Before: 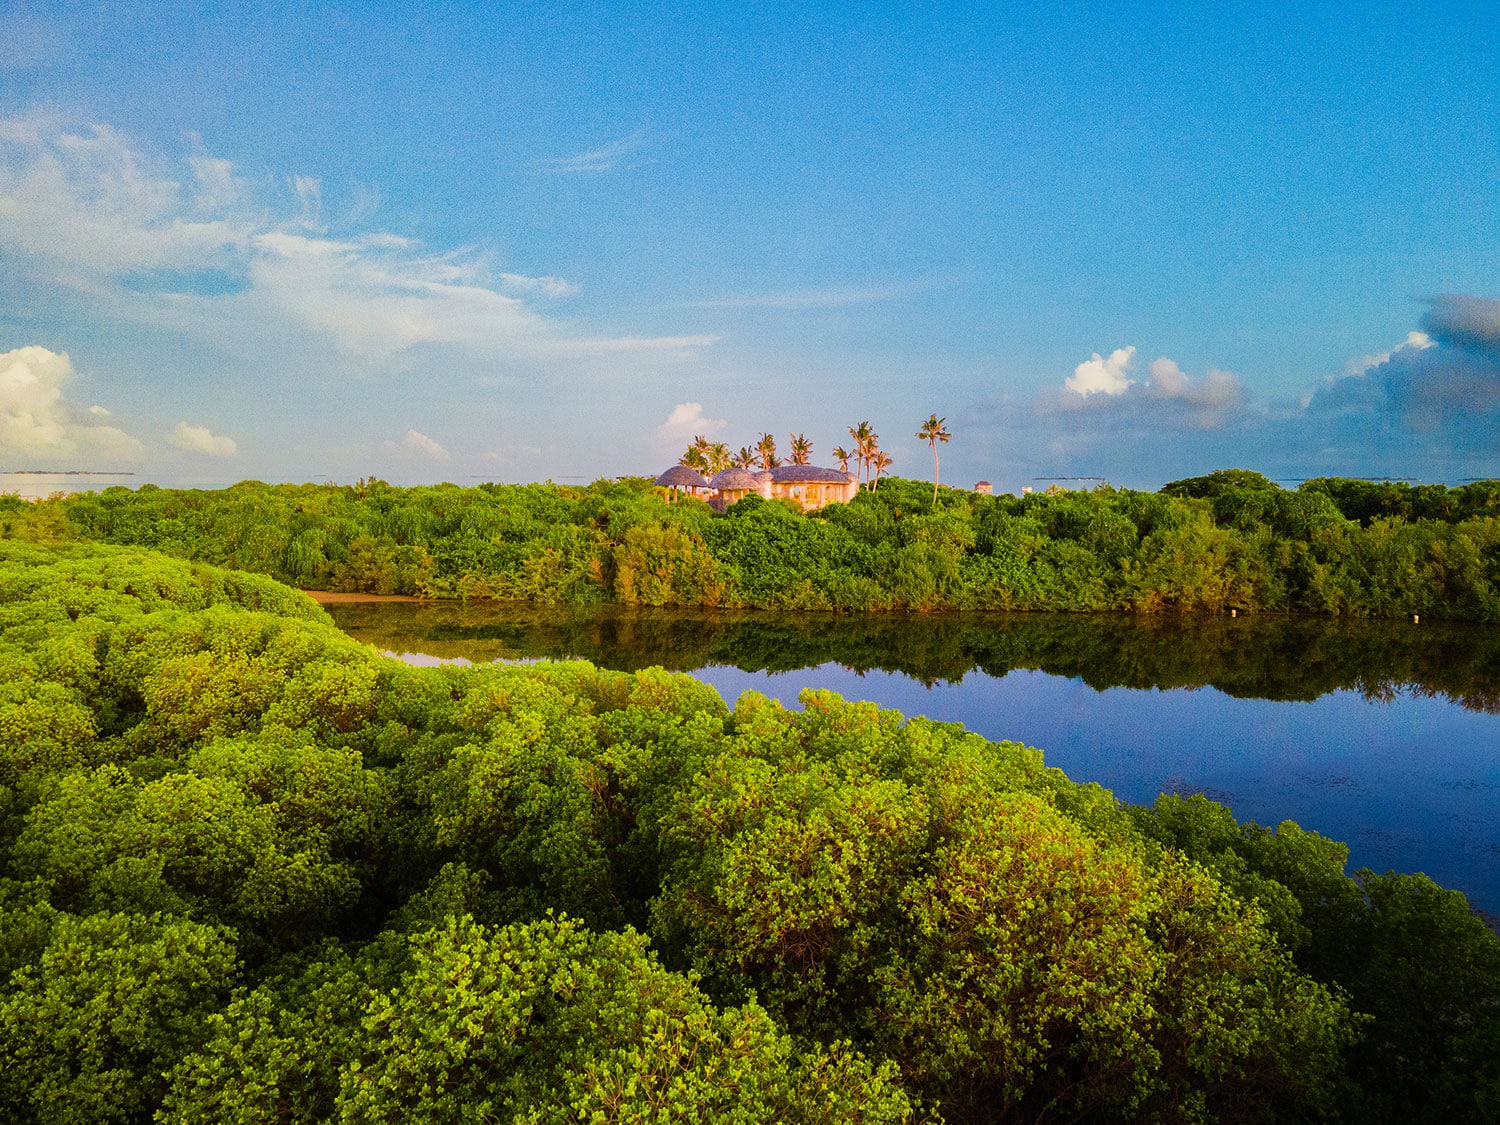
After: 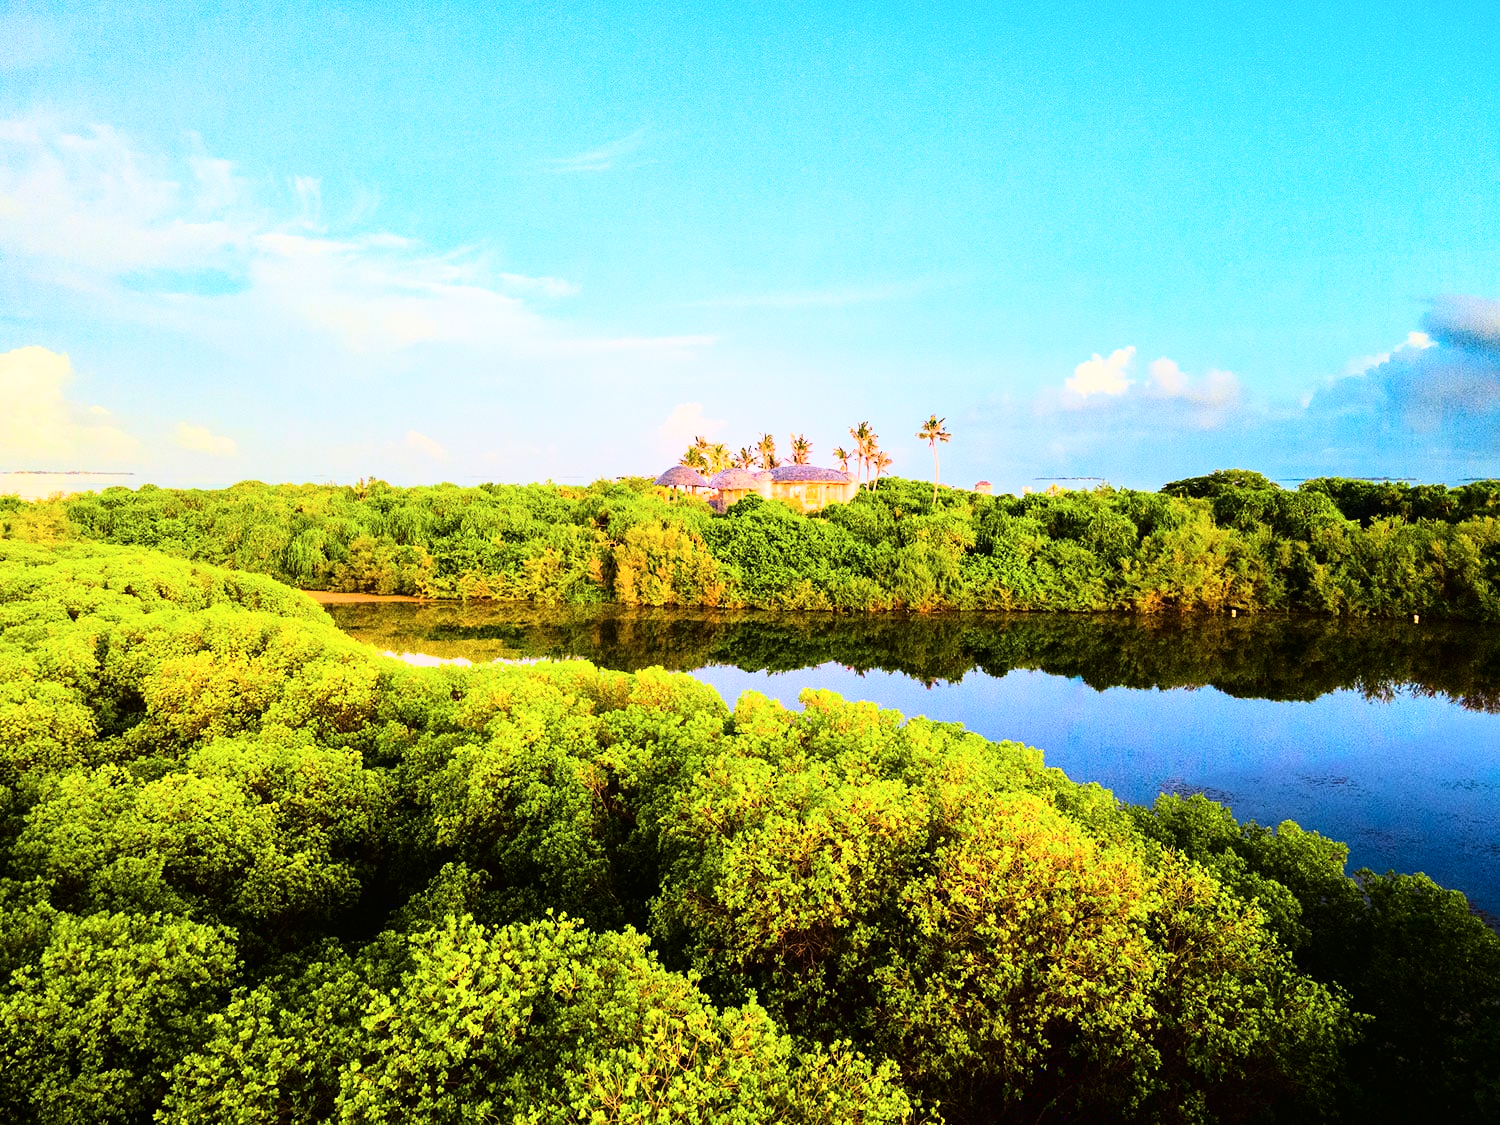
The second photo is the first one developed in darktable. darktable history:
base curve: curves: ch0 [(0, 0.003) (0.001, 0.002) (0.006, 0.004) (0.02, 0.022) (0.048, 0.086) (0.094, 0.234) (0.162, 0.431) (0.258, 0.629) (0.385, 0.8) (0.548, 0.918) (0.751, 0.988) (1, 1)]
shadows and highlights: shadows -31.83, highlights 29.4
